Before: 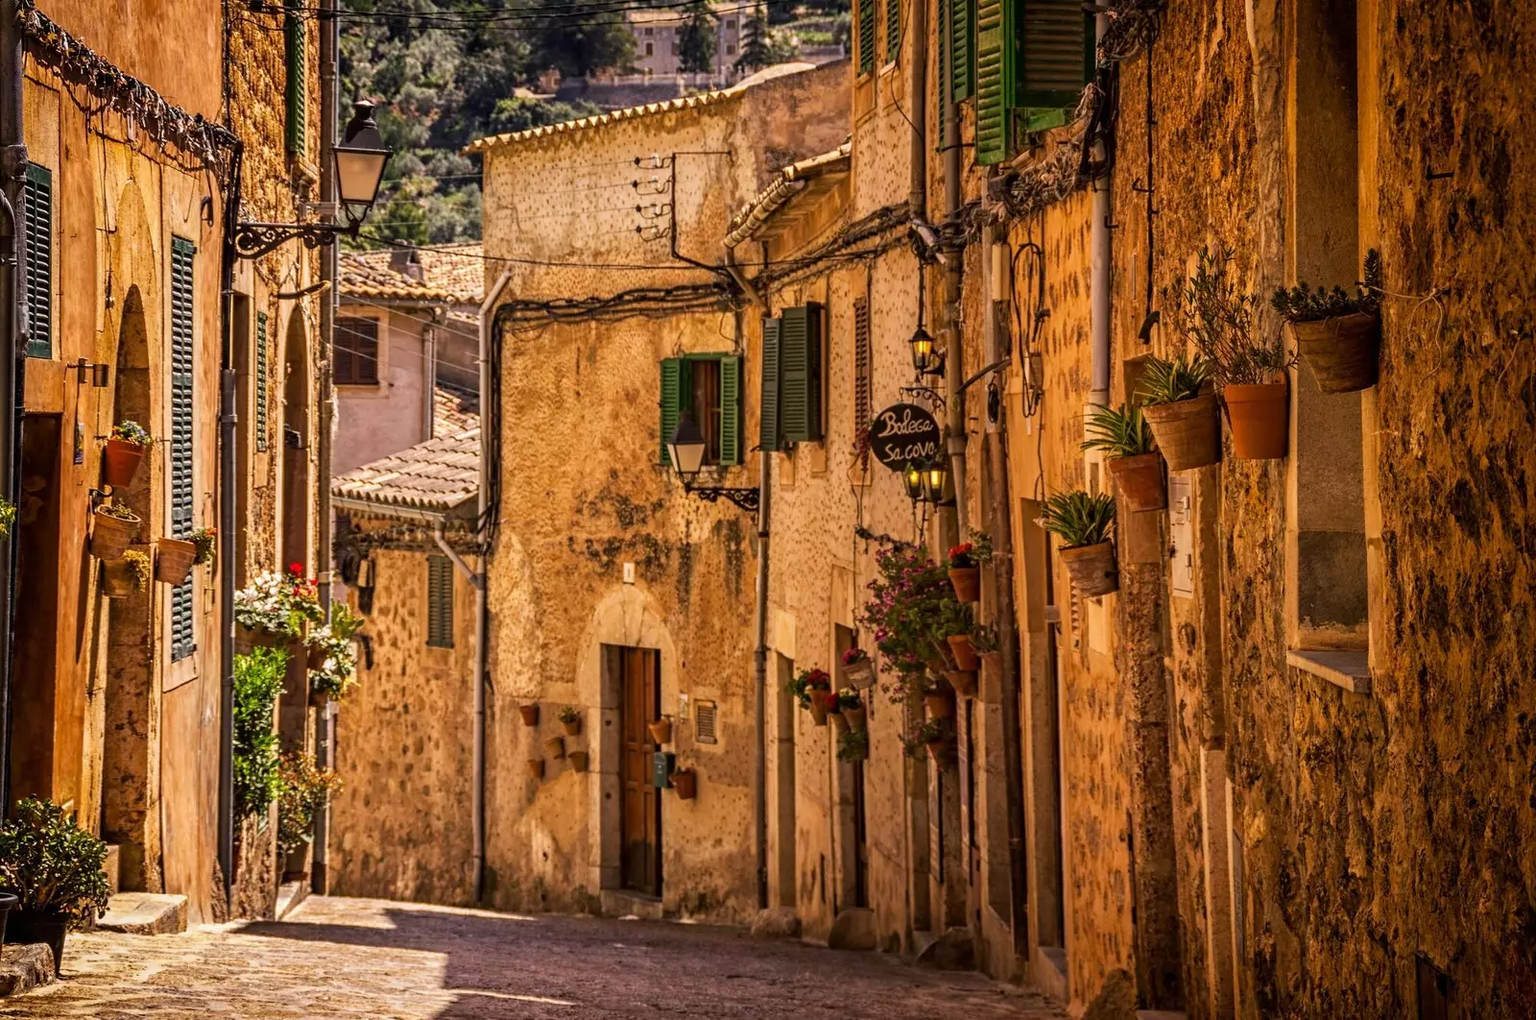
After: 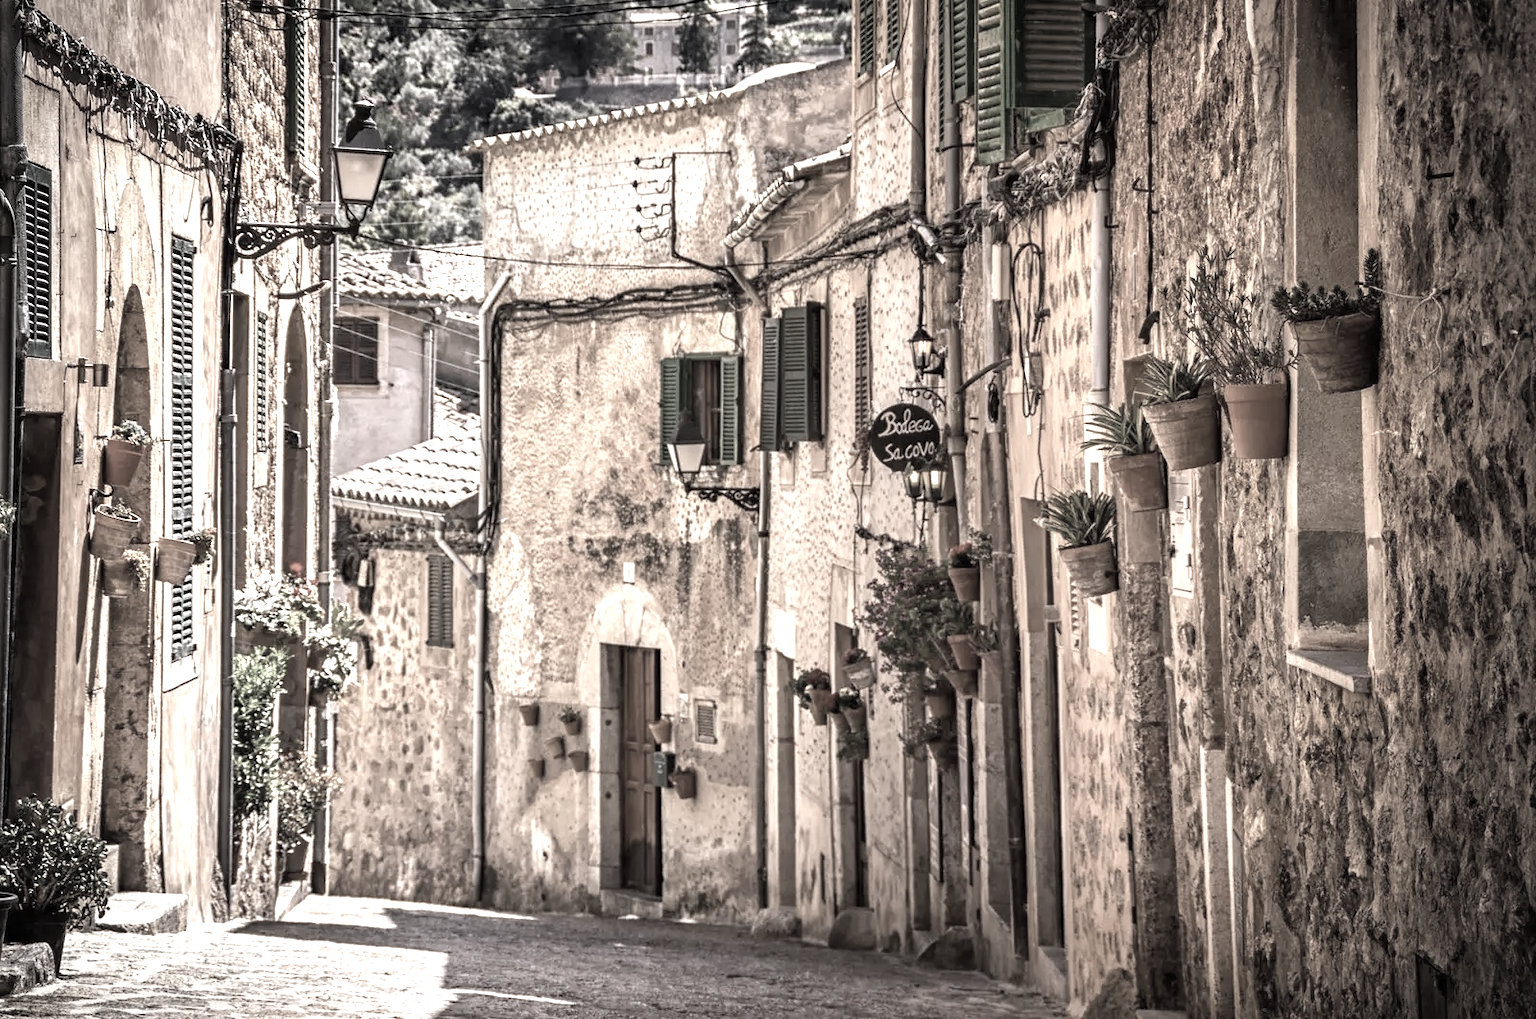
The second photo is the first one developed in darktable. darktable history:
color calibration: illuminant as shot in camera, x 0.358, y 0.373, temperature 4628.91 K
vignetting: on, module defaults
color correction: highlights b* 0.038, saturation 0.168
exposure: exposure 1.246 EV, compensate highlight preservation false
